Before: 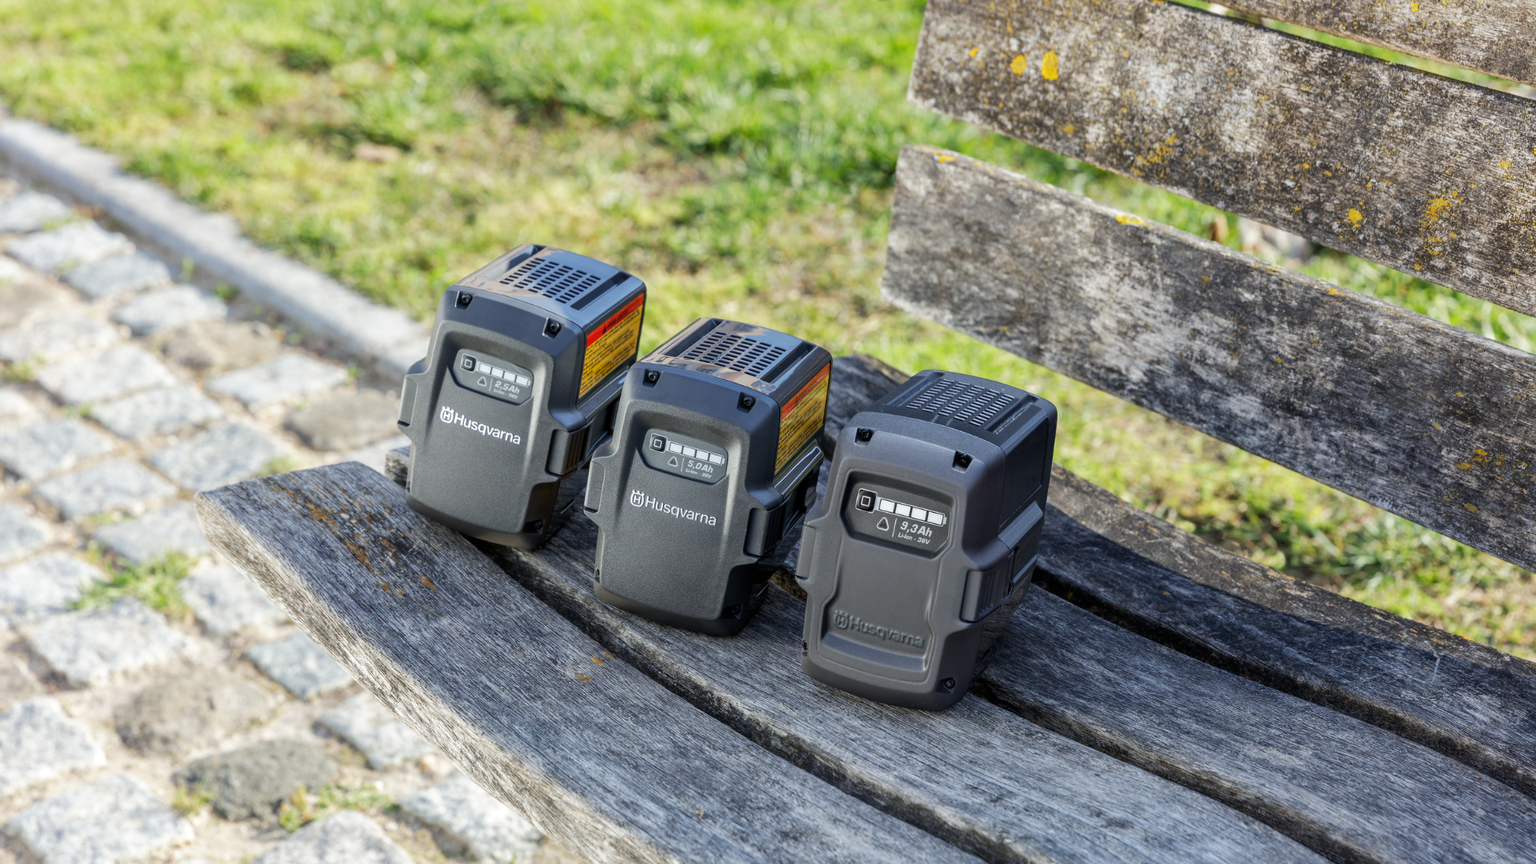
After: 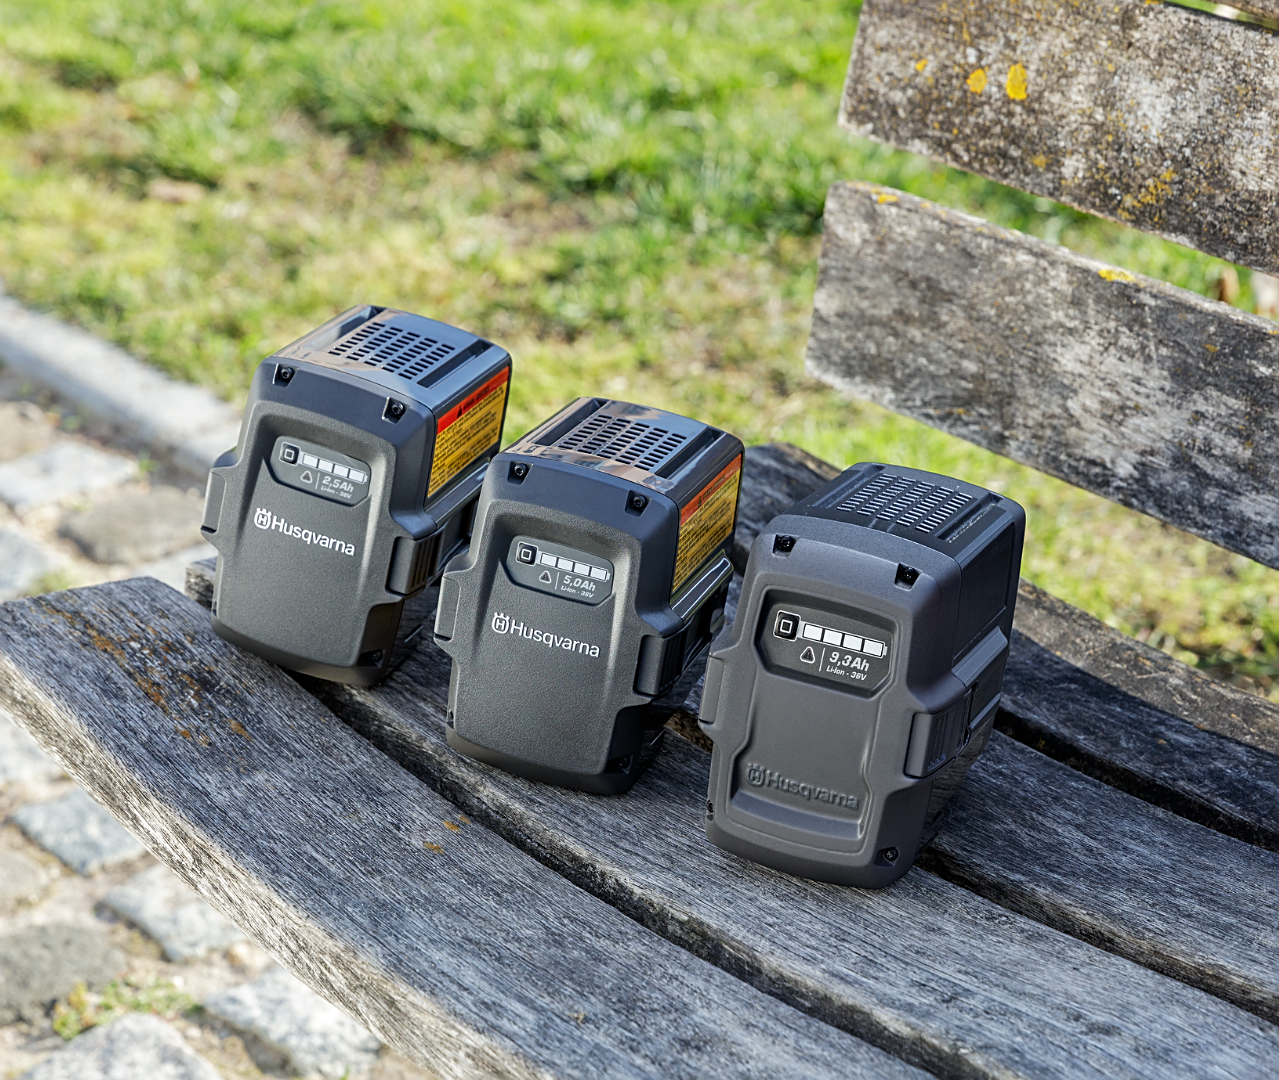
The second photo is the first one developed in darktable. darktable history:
sharpen: on, module defaults
crop: left 15.419%, right 17.914%
exposure: compensate highlight preservation false
